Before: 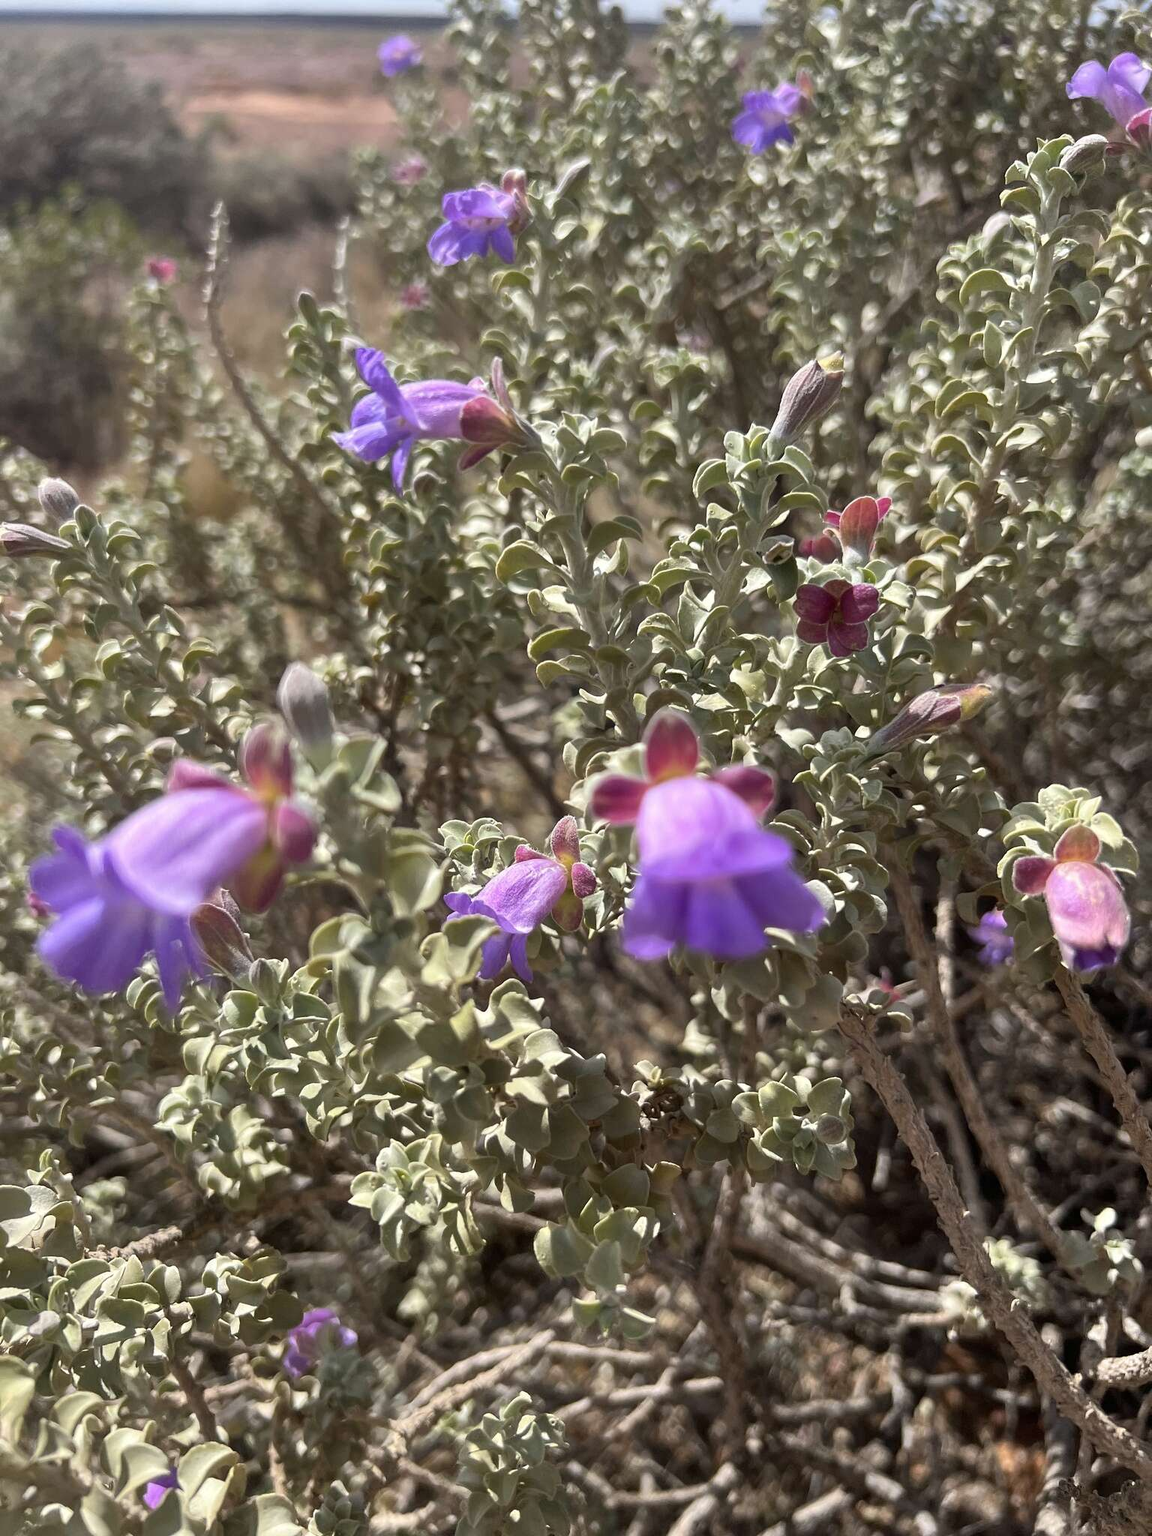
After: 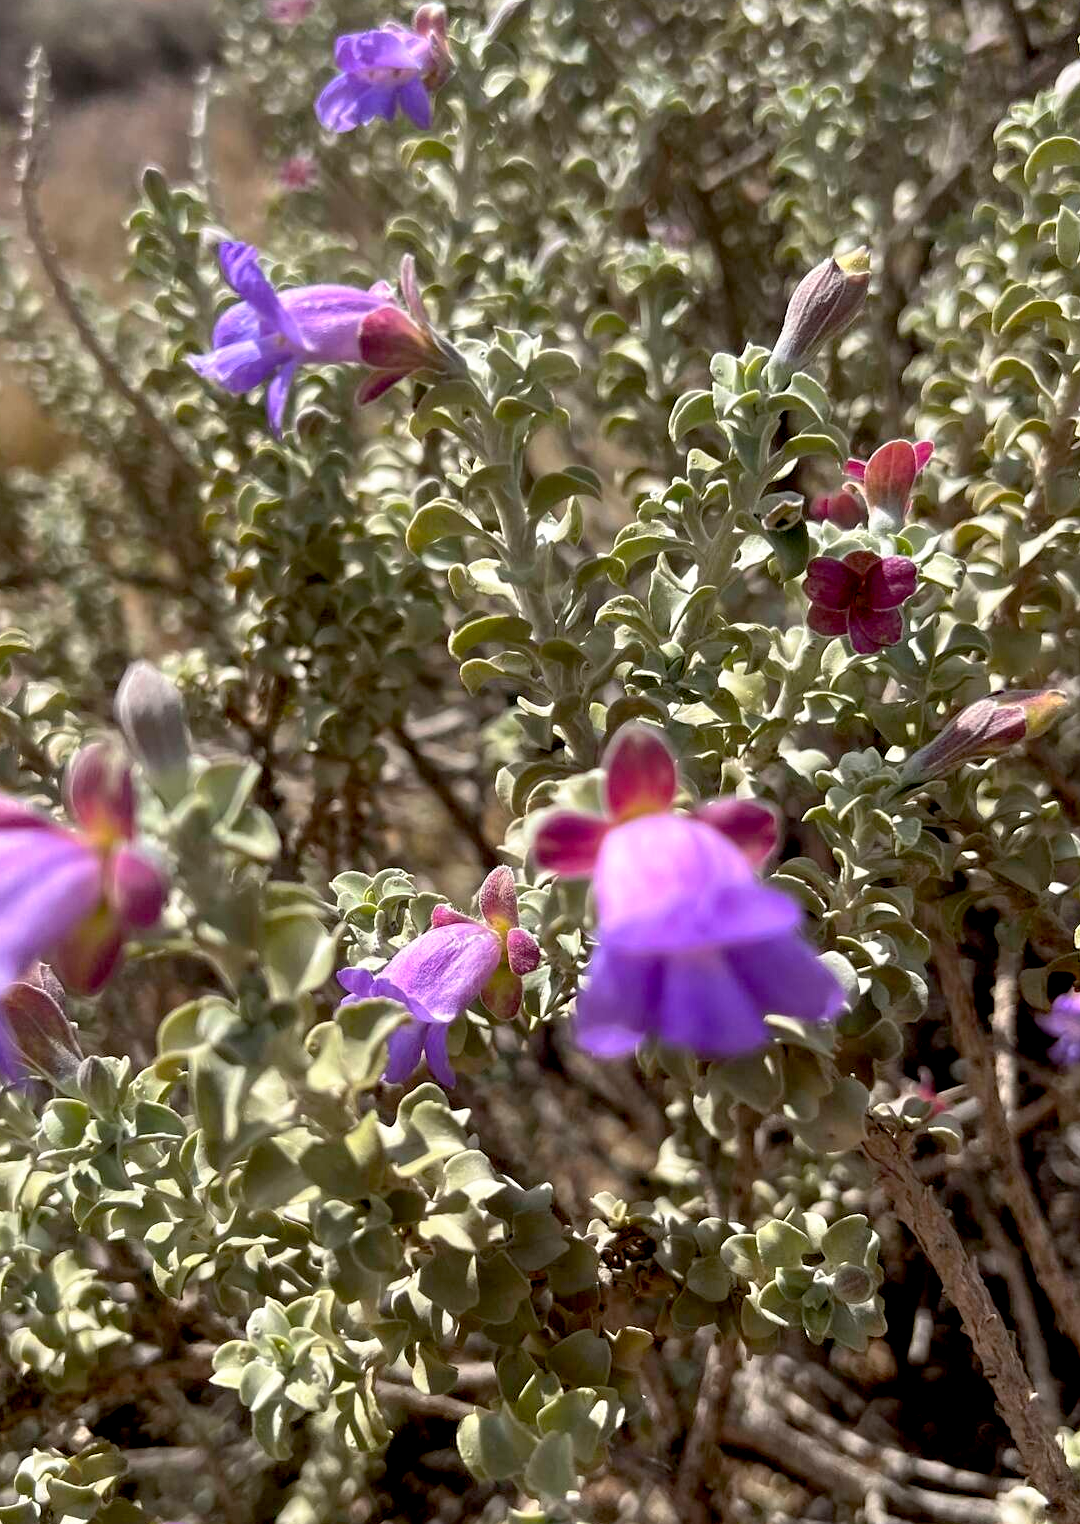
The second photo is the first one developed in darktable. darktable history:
base curve: curves: ch0 [(0.017, 0) (0.425, 0.441) (0.844, 0.933) (1, 1)], preserve colors none
crop and rotate: left 16.604%, top 10.859%, right 13.036%, bottom 14.713%
